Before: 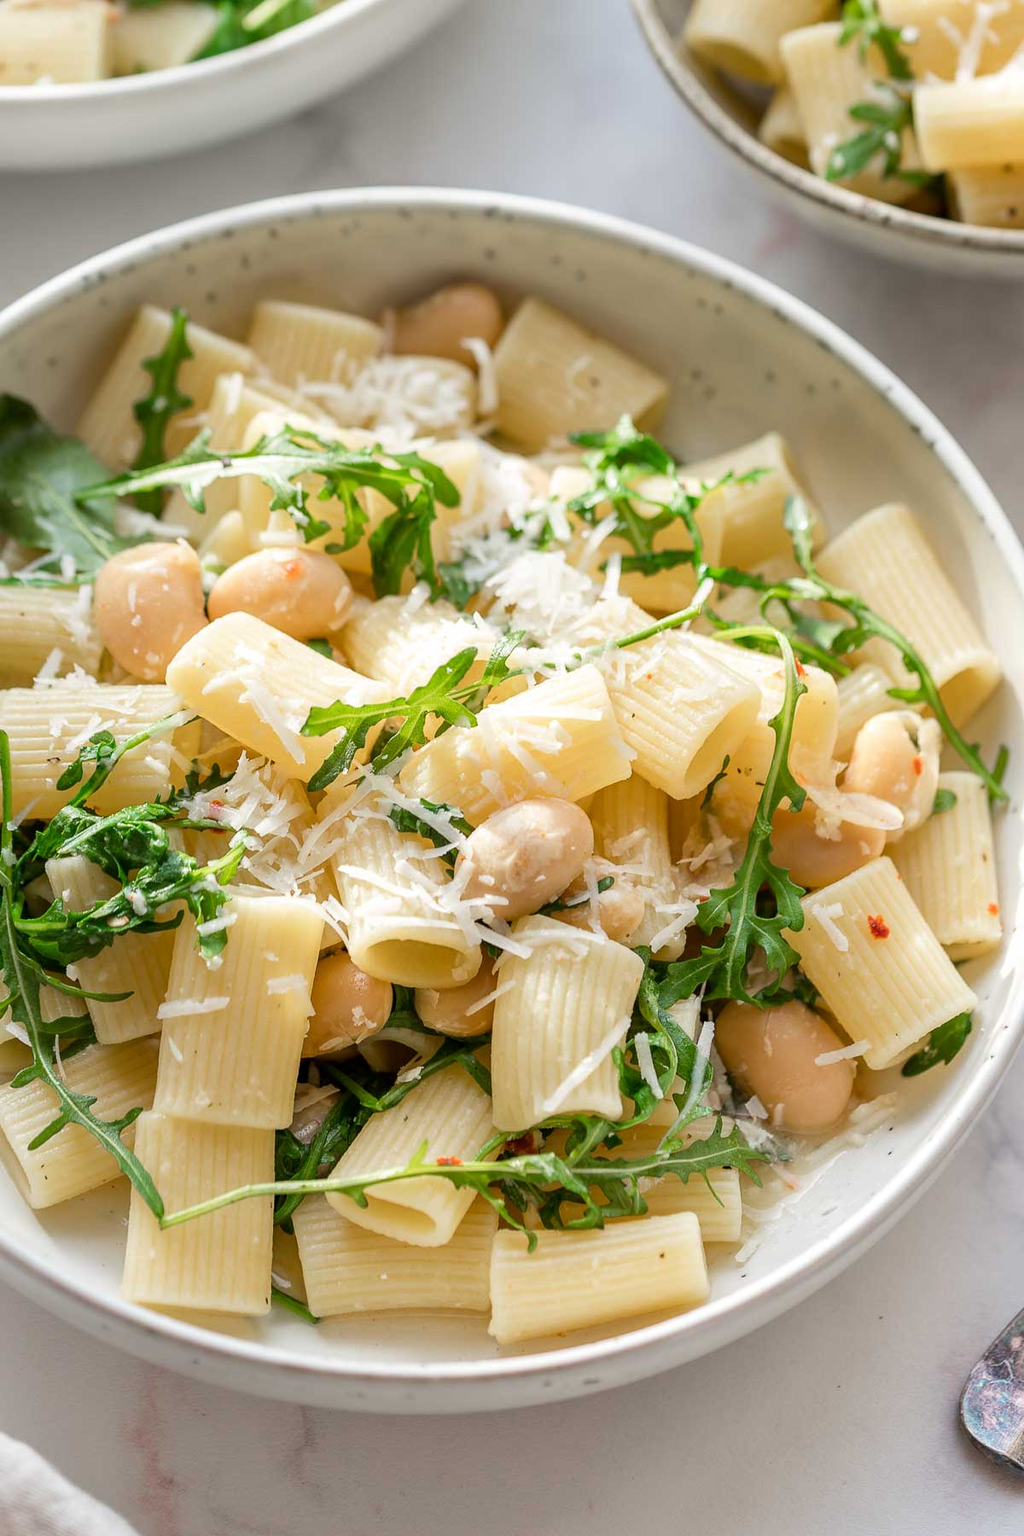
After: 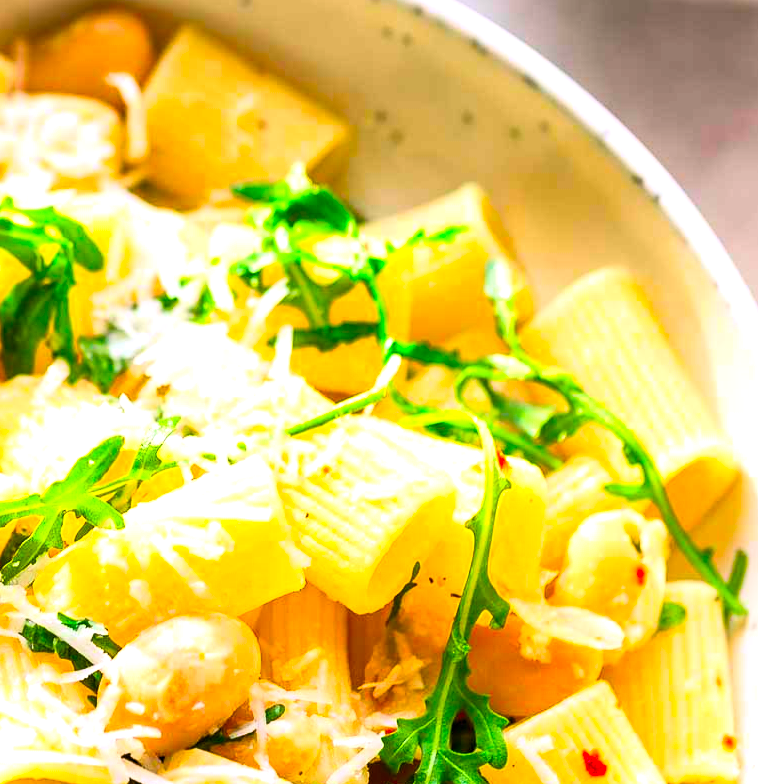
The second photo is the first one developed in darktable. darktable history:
crop: left 36.295%, top 17.983%, right 0.476%, bottom 38.455%
contrast brightness saturation: contrast 0.204, brightness 0.194, saturation 0.784
exposure: exposure 0.161 EV, compensate highlight preservation false
color balance rgb: shadows lift › chroma 2.968%, shadows lift › hue 280.2°, highlights gain › chroma 2.021%, highlights gain › hue 288.28°, global offset › luminance -0.287%, global offset › hue 259.4°, perceptual saturation grading › global saturation 30.497%, perceptual brilliance grading › global brilliance 15.783%, perceptual brilliance grading › shadows -34.147%, global vibrance 20%
